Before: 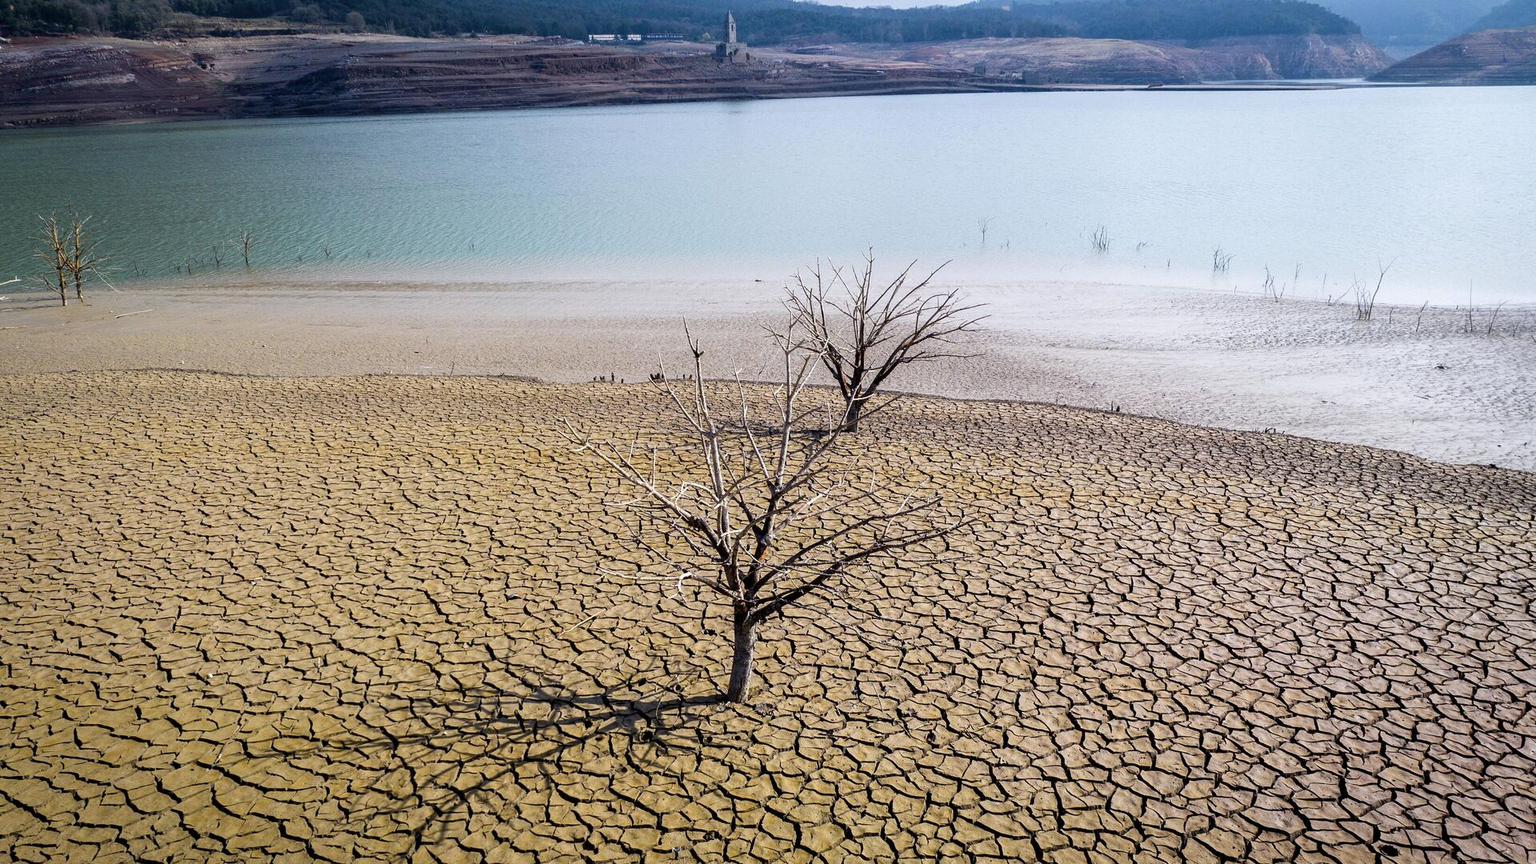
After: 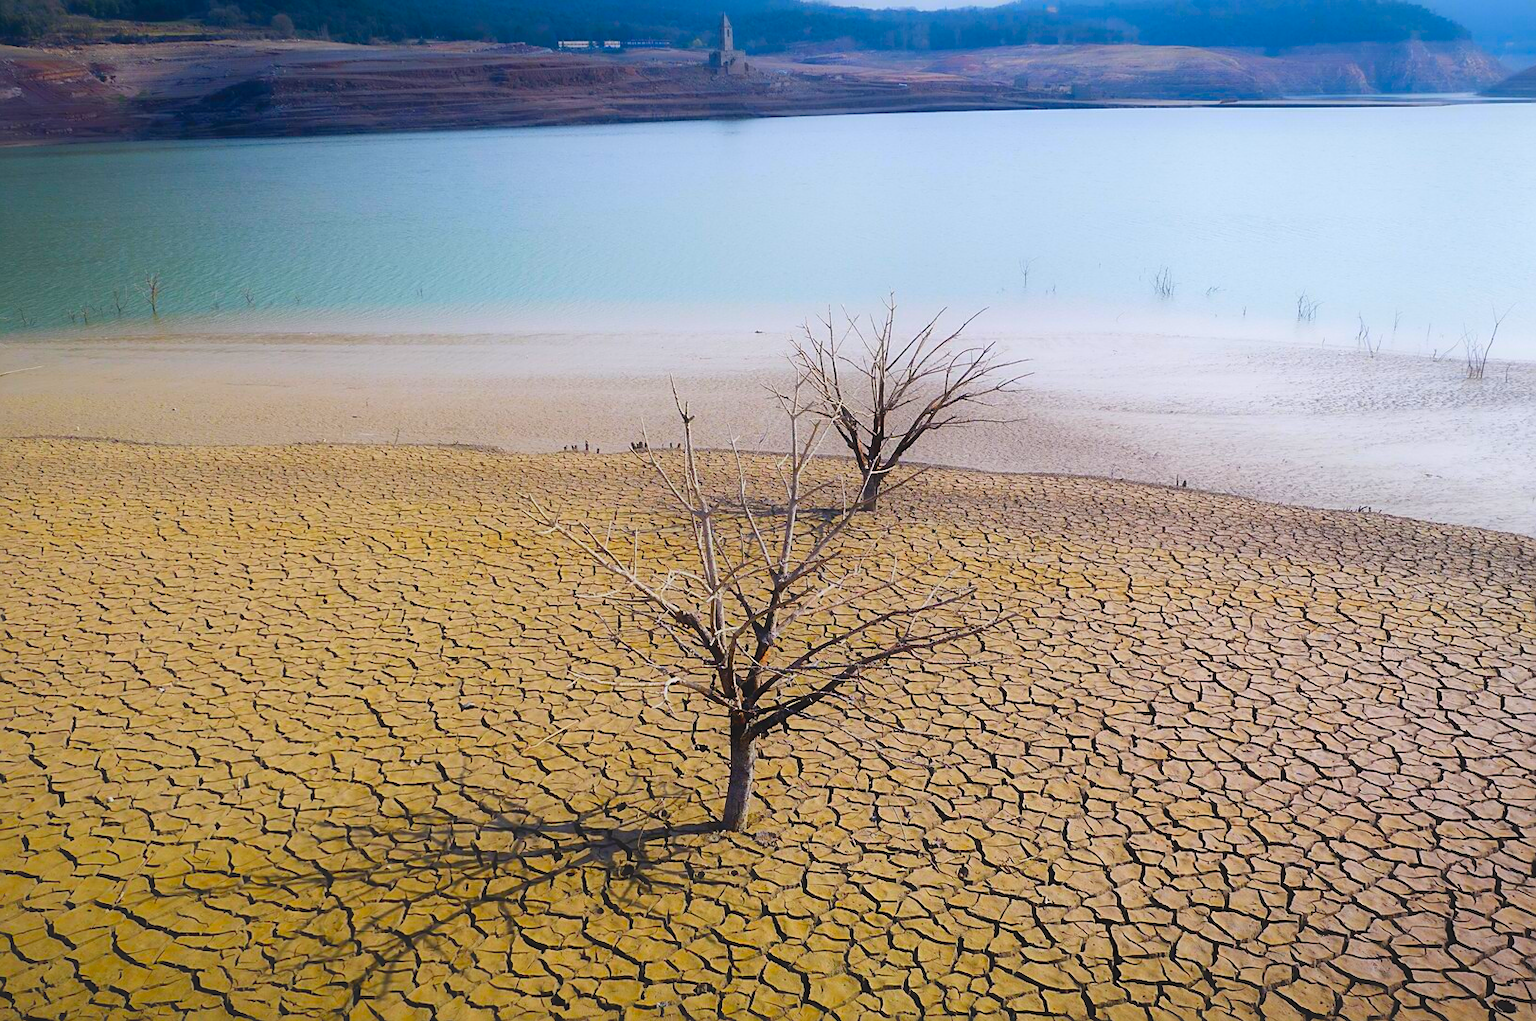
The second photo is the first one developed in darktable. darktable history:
crop: left 7.622%, right 7.829%
contrast brightness saturation: saturation 0.513
sharpen: on, module defaults
contrast equalizer: octaves 7, y [[0.5, 0.542, 0.583, 0.625, 0.667, 0.708], [0.5 ×6], [0.5 ×6], [0 ×6], [0 ×6]], mix -0.99
